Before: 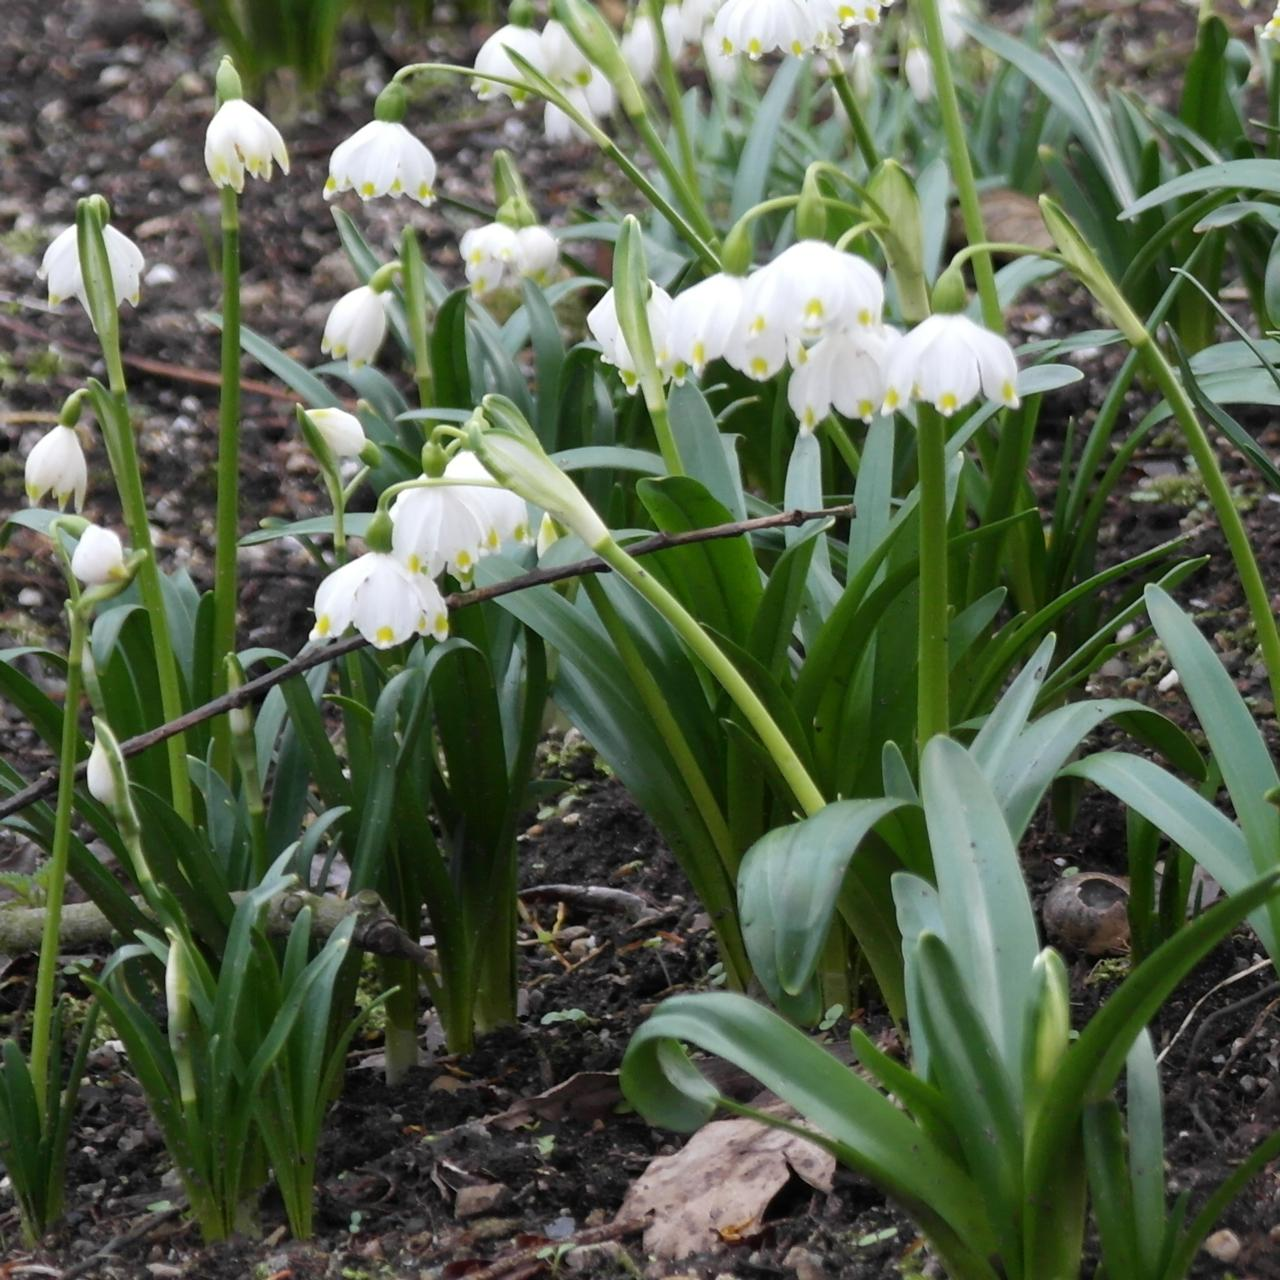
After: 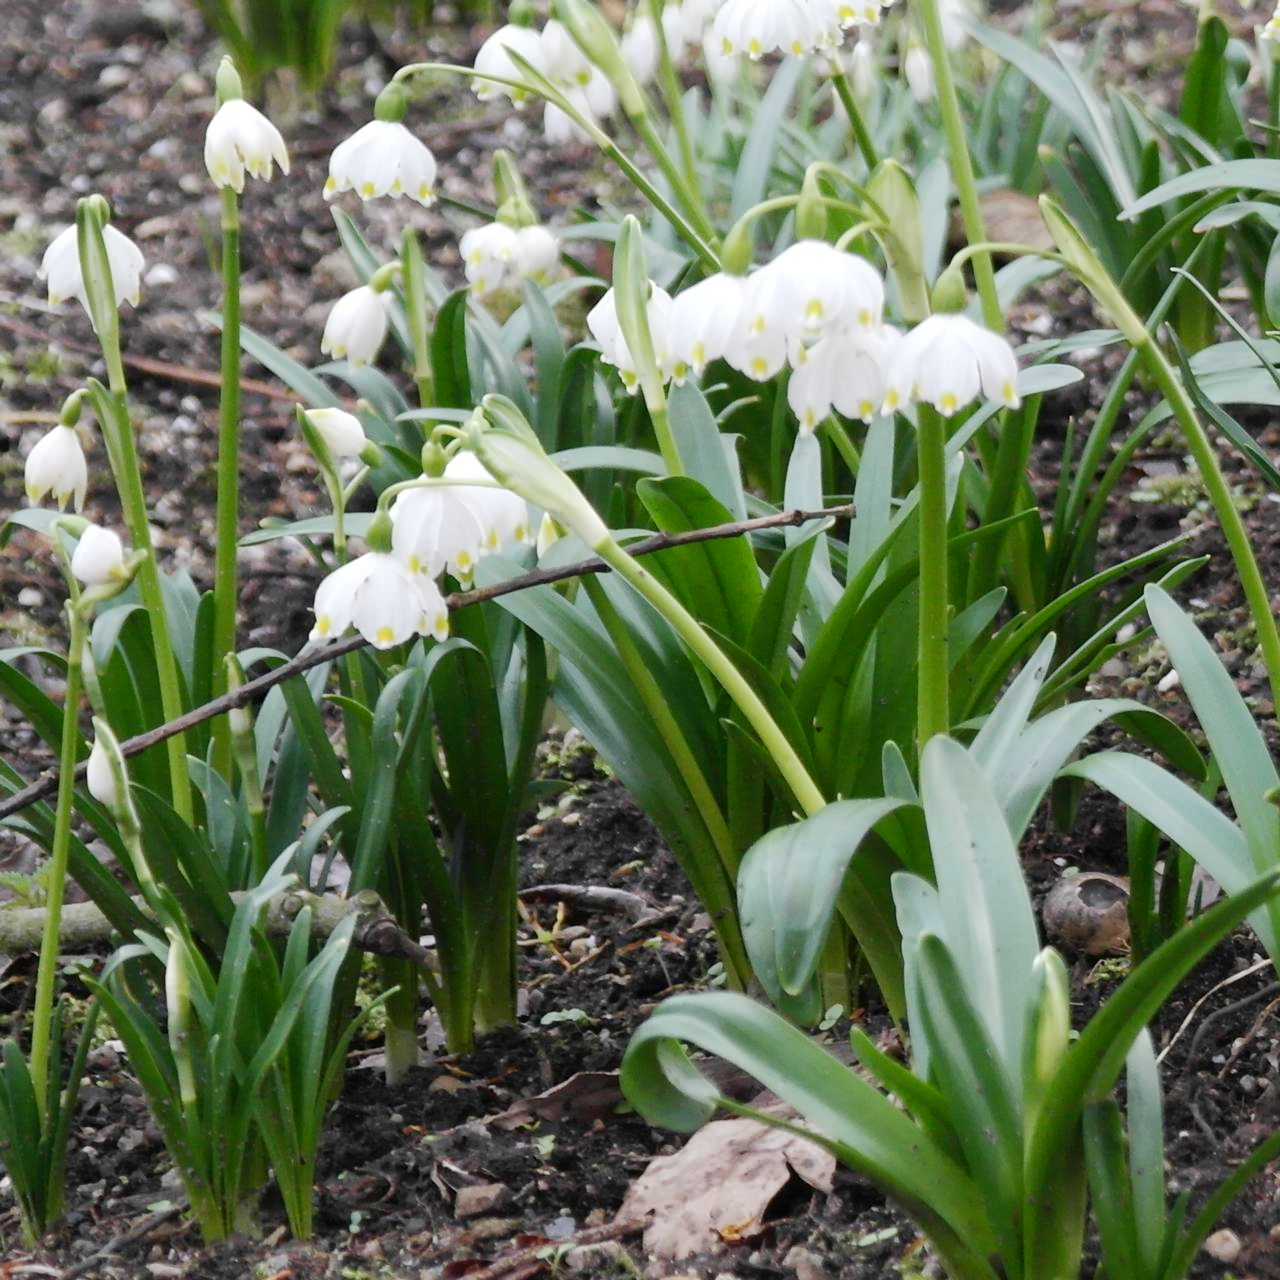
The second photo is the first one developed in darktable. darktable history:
tone curve: curves: ch0 [(0, 0) (0.003, 0.004) (0.011, 0.015) (0.025, 0.033) (0.044, 0.058) (0.069, 0.091) (0.1, 0.131) (0.136, 0.179) (0.177, 0.233) (0.224, 0.295) (0.277, 0.364) (0.335, 0.434) (0.399, 0.51) (0.468, 0.583) (0.543, 0.654) (0.623, 0.724) (0.709, 0.789) (0.801, 0.852) (0.898, 0.924) (1, 1)], preserve colors none
